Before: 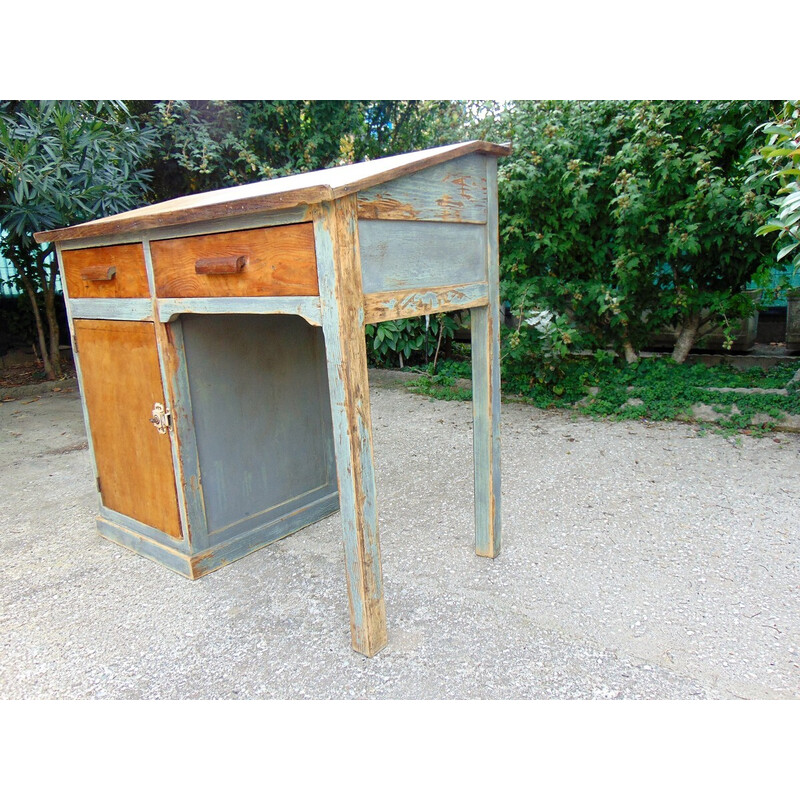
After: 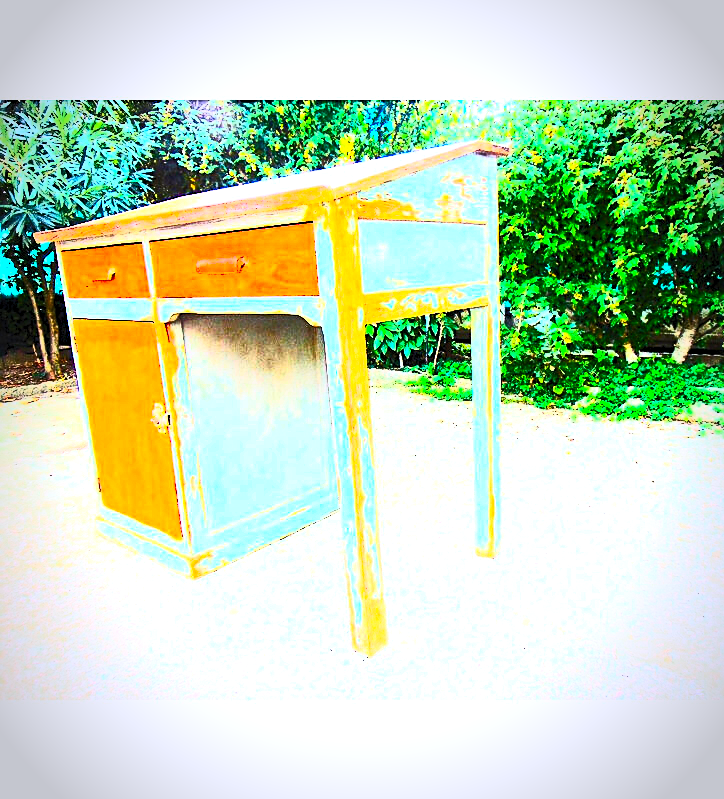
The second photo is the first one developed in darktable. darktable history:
contrast brightness saturation: contrast 0.813, brightness 0.601, saturation 0.579
exposure: black level correction 0, exposure 1.37 EV, compensate highlight preservation false
vignetting: automatic ratio true
tone equalizer: -8 EV -0.737 EV, -7 EV -0.682 EV, -6 EV -0.637 EV, -5 EV -0.423 EV, -3 EV 0.375 EV, -2 EV 0.6 EV, -1 EV 0.676 EV, +0 EV 0.73 EV, edges refinement/feathering 500, mask exposure compensation -1.57 EV, preserve details no
color balance rgb: global offset › luminance -0.291%, global offset › hue 260.72°, linear chroma grading › global chroma 14.684%, perceptual saturation grading › global saturation 25.144%
crop: right 9.475%, bottom 0.017%
color calibration: output R [1.063, -0.012, -0.003, 0], output G [0, 1.022, 0.021, 0], output B [-0.079, 0.047, 1, 0], illuminant as shot in camera, x 0.358, y 0.373, temperature 4628.91 K
sharpen: on, module defaults
